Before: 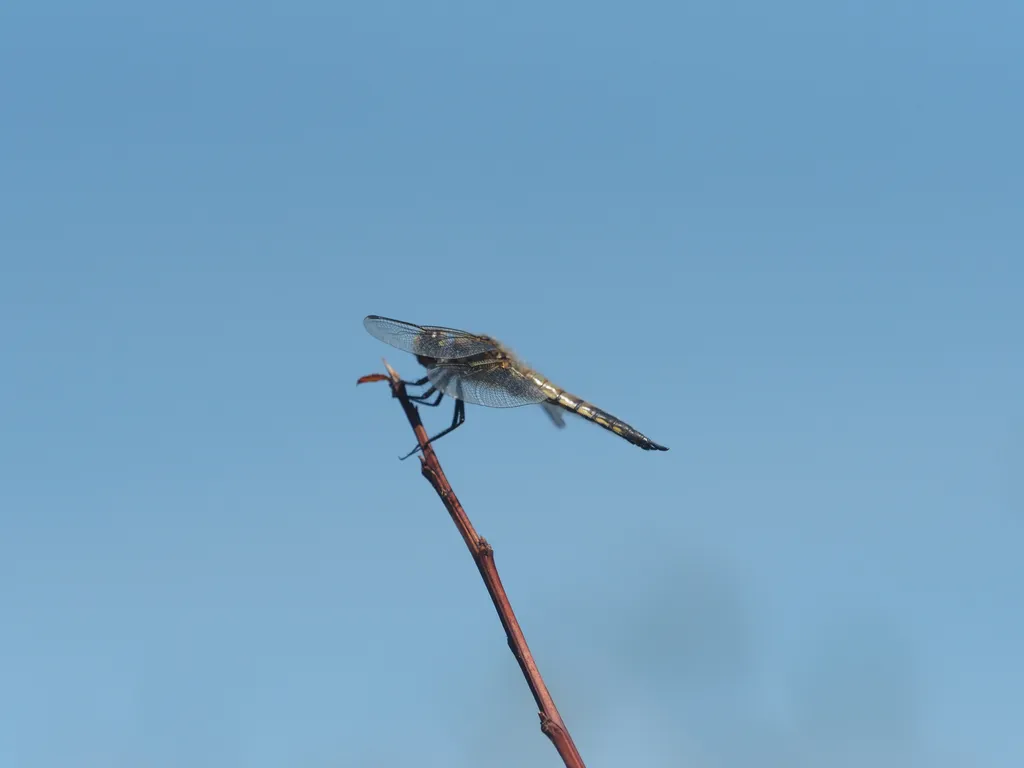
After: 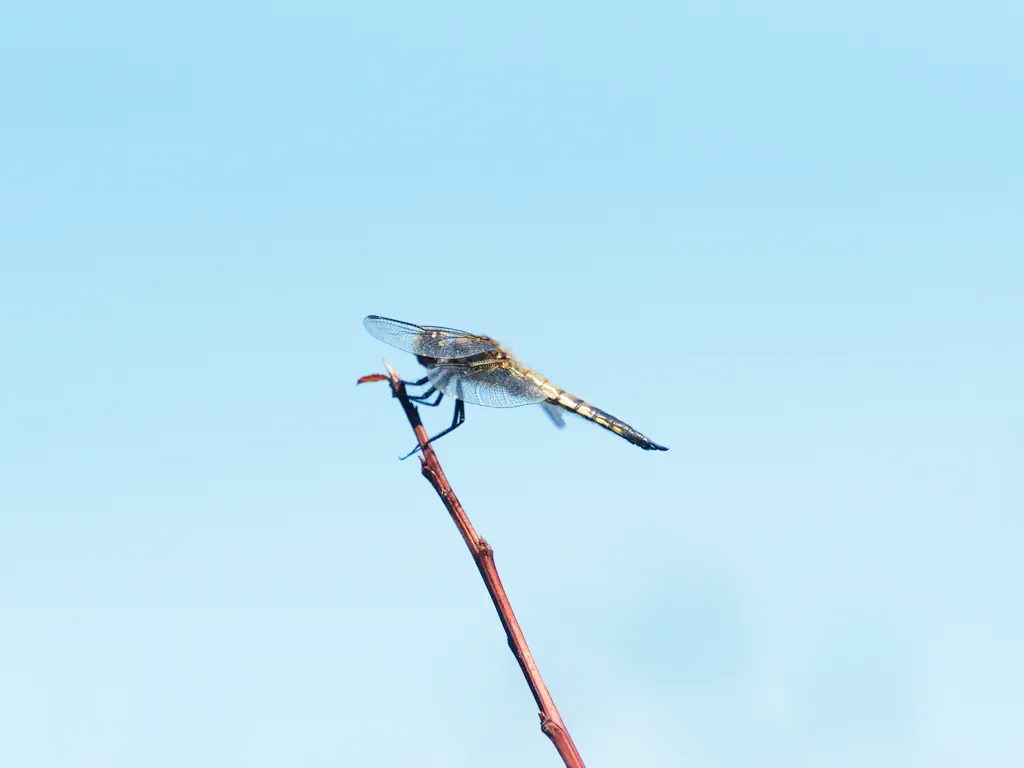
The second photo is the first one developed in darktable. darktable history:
base curve: curves: ch0 [(0, 0) (0.012, 0.01) (0.073, 0.168) (0.31, 0.711) (0.645, 0.957) (1, 1)], preserve colors none
velvia: on, module defaults
